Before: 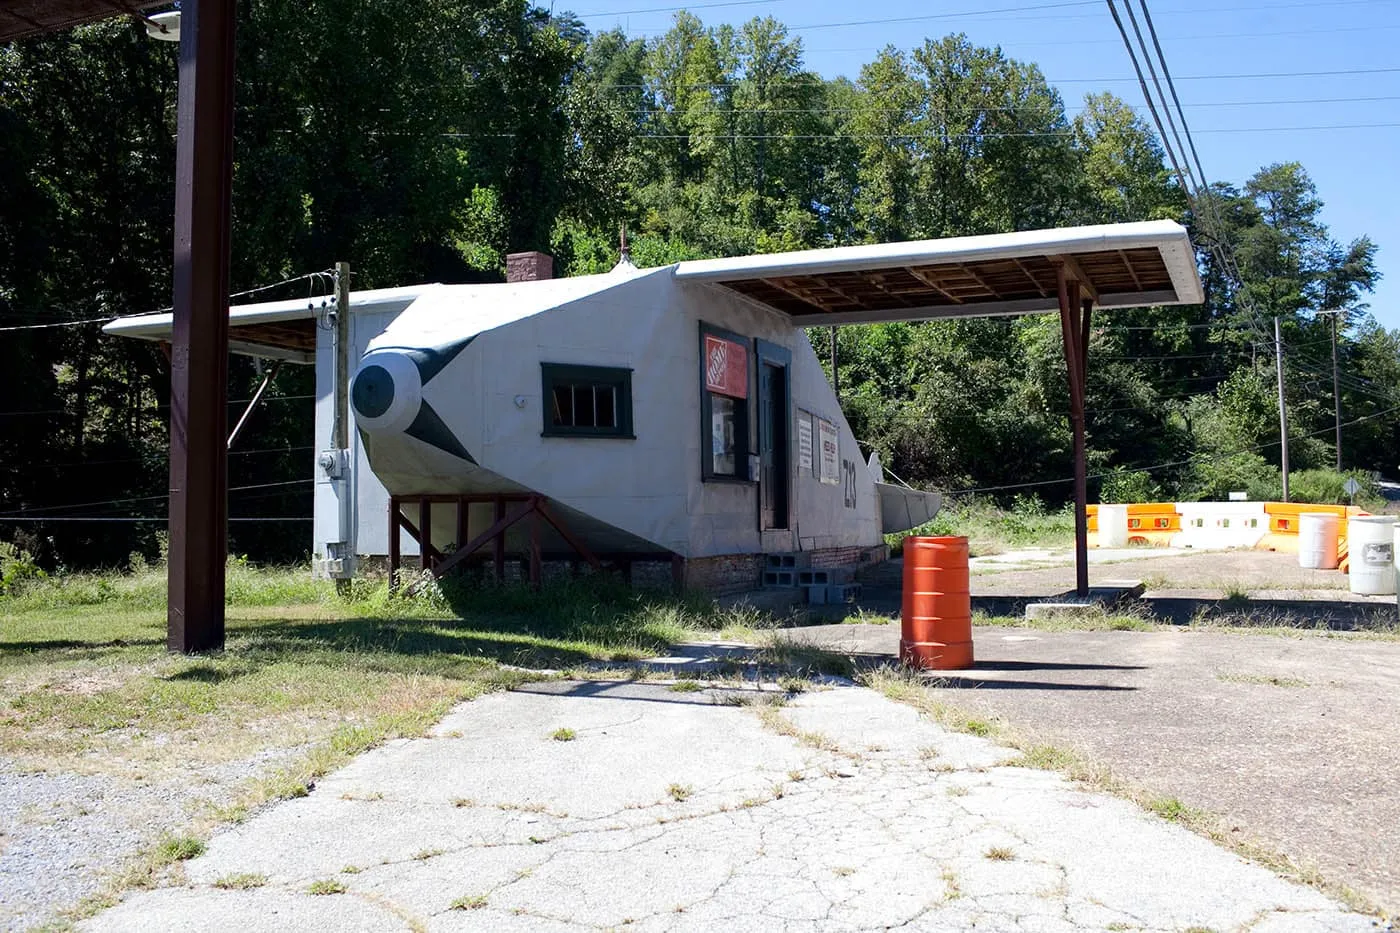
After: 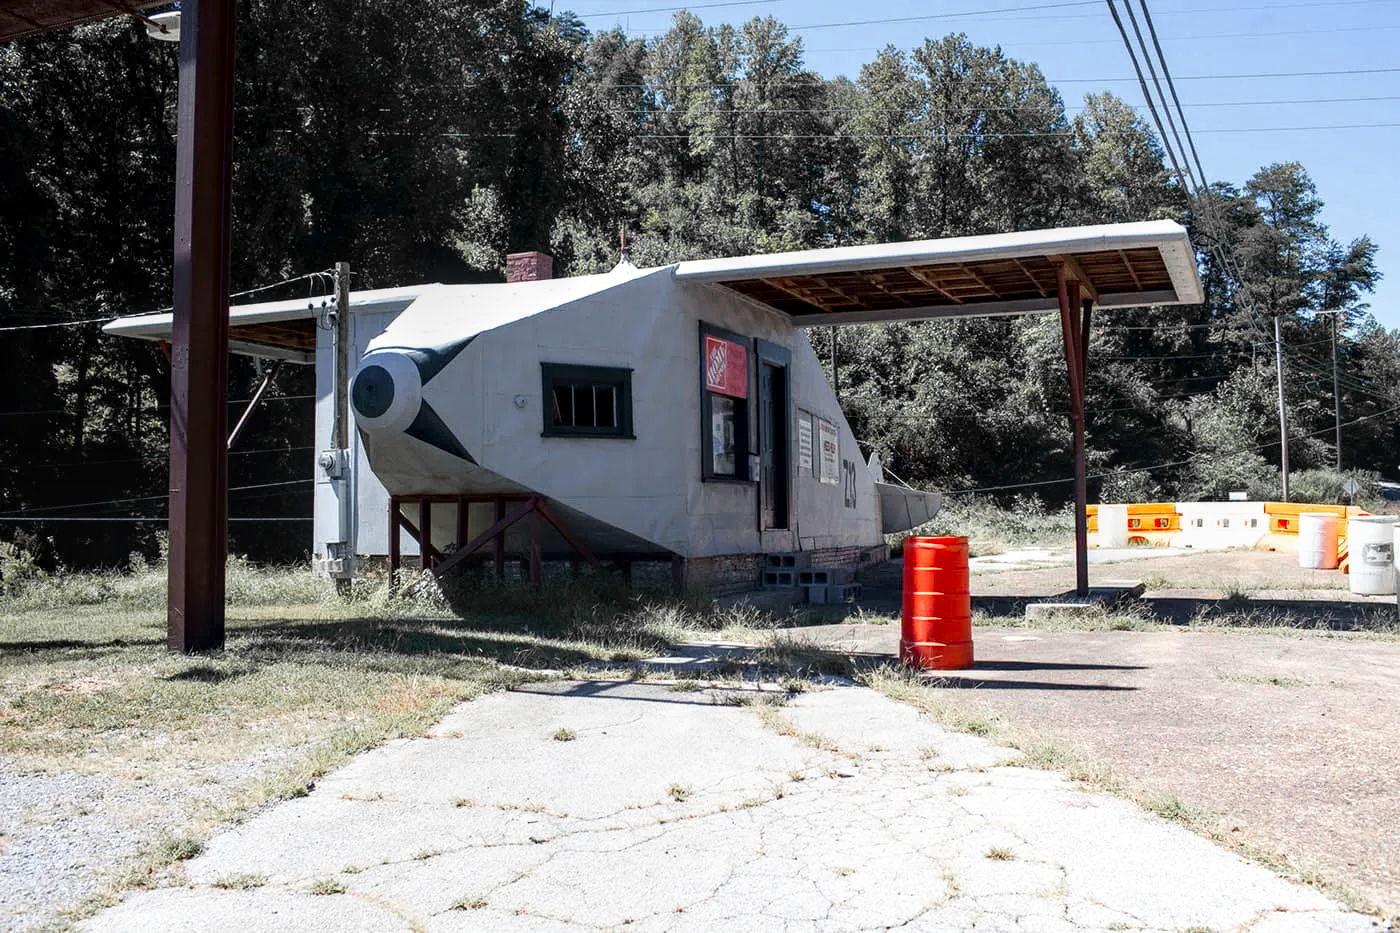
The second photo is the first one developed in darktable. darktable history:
local contrast: on, module defaults
color zones: curves: ch1 [(0, 0.679) (0.143, 0.647) (0.286, 0.261) (0.378, -0.011) (0.571, 0.396) (0.714, 0.399) (0.857, 0.406) (1, 0.679)]
shadows and highlights: shadows 0, highlights 40
